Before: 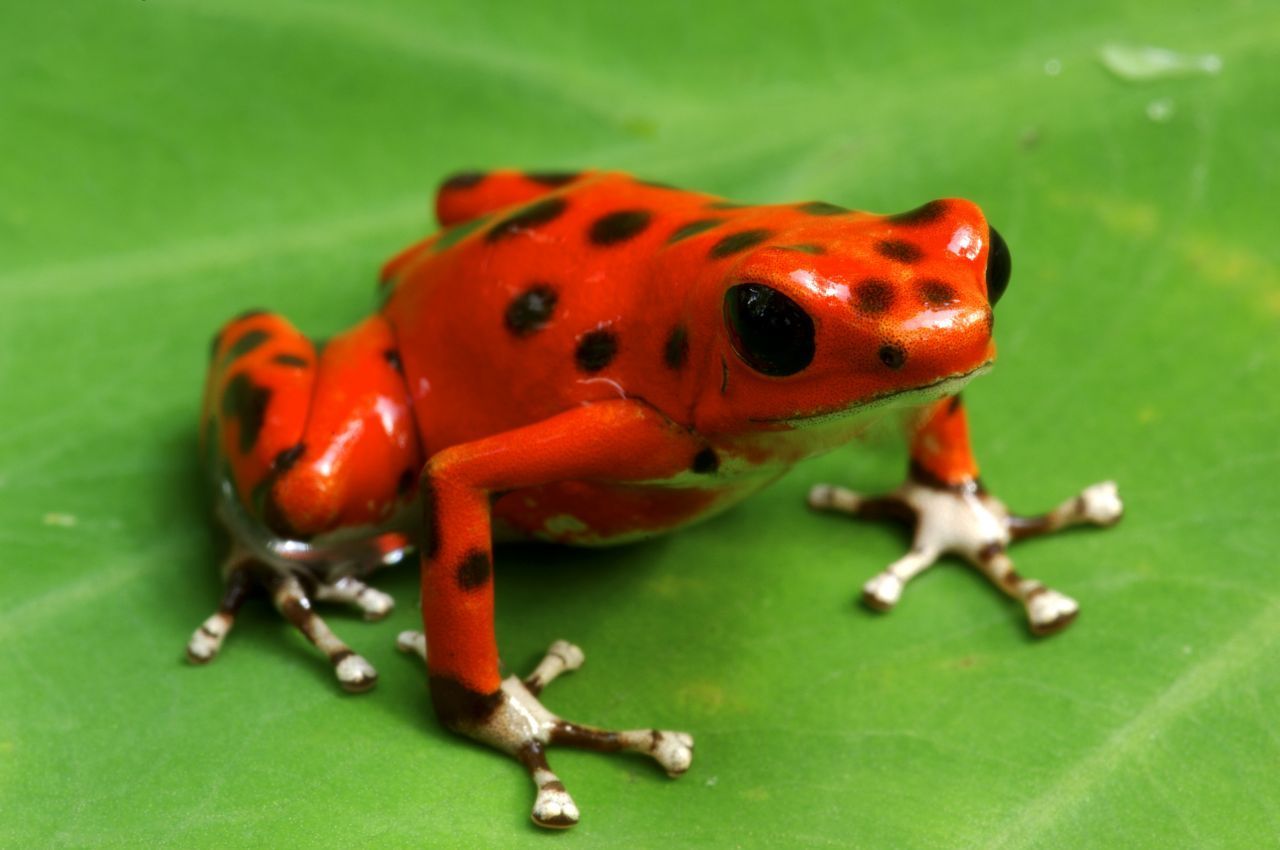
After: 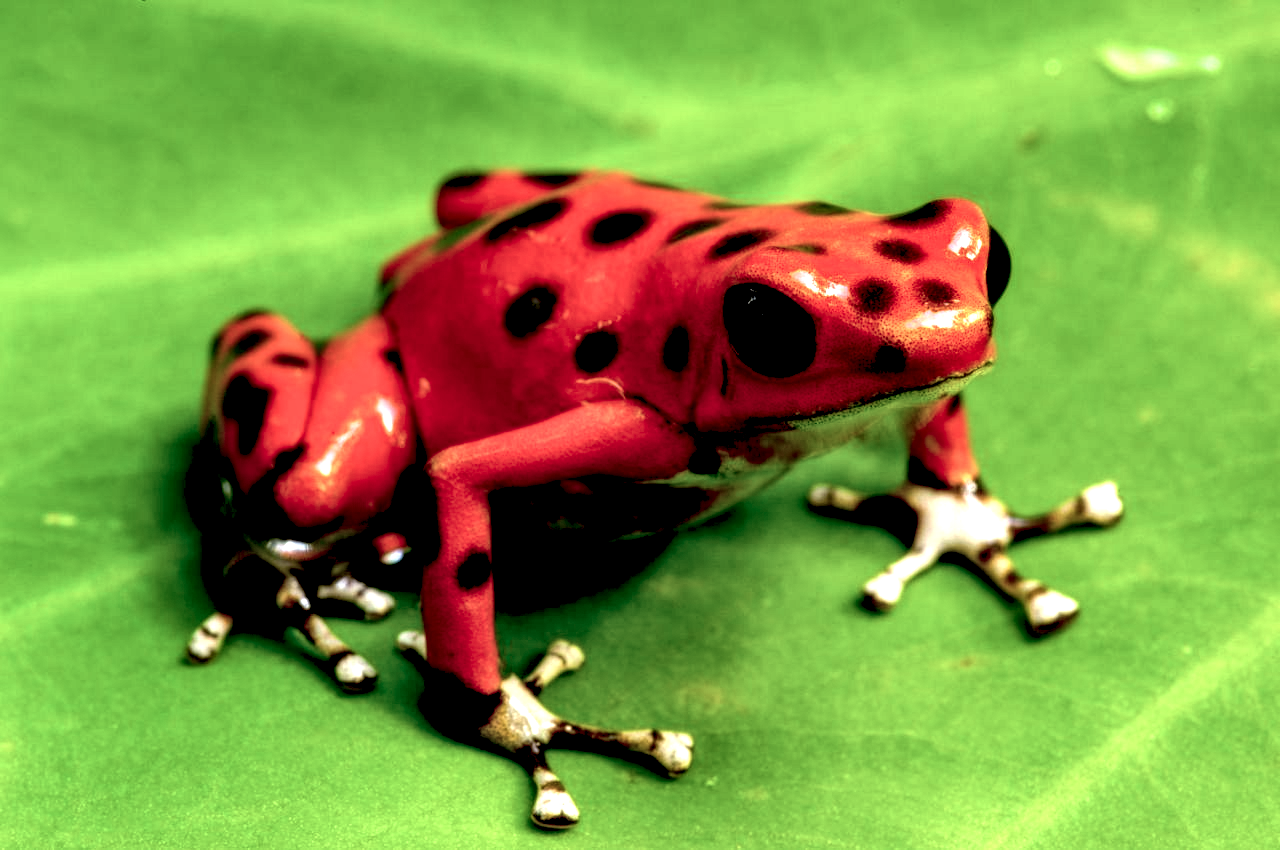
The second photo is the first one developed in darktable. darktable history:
local contrast: detail 160%
color balance rgb: global offset › luminance -0.478%, linear chroma grading › shadows -39.906%, linear chroma grading › highlights 39.912%, linear chroma grading › global chroma 44.438%, linear chroma grading › mid-tones -29.806%, perceptual saturation grading › global saturation -32.281%, contrast 4.962%
exposure: black level correction 0.039, exposure 0.499 EV, compensate exposure bias true, compensate highlight preservation false
